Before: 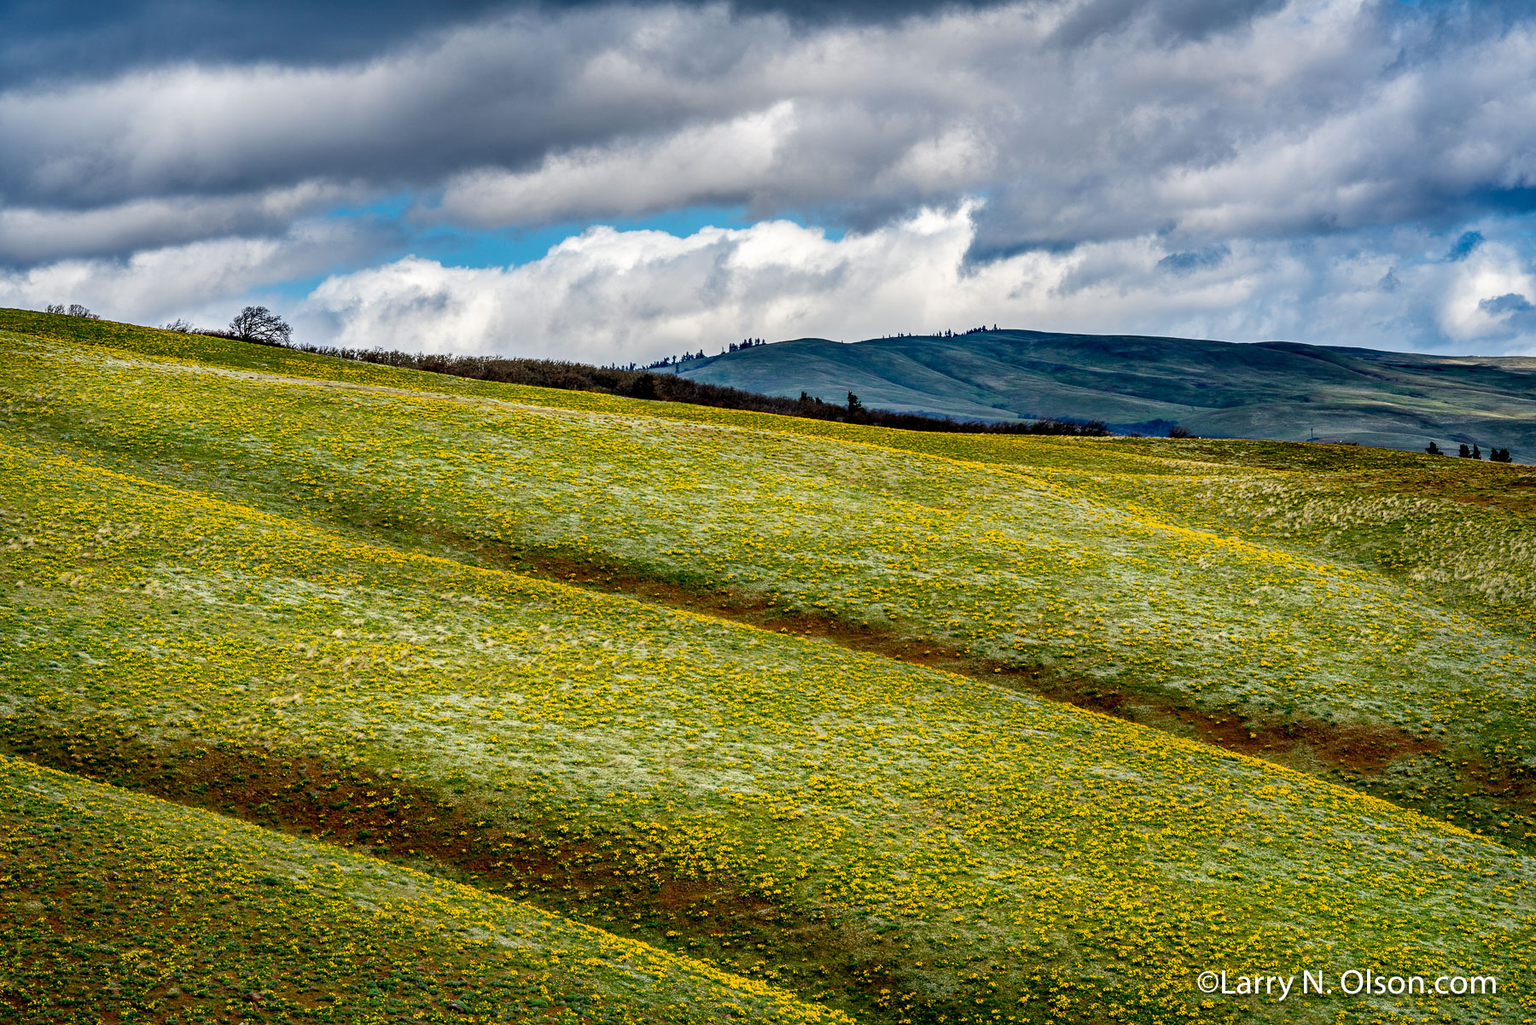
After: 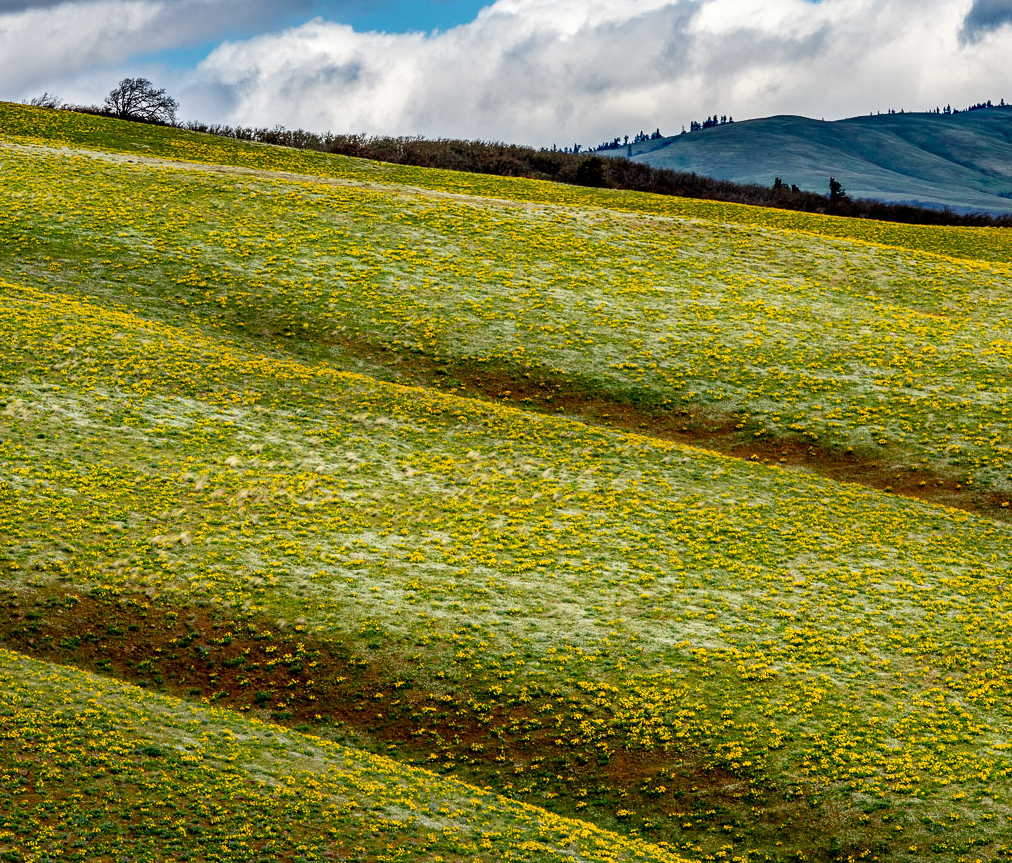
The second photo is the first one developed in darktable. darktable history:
crop: left 9.118%, top 23.405%, right 34.605%, bottom 4.729%
